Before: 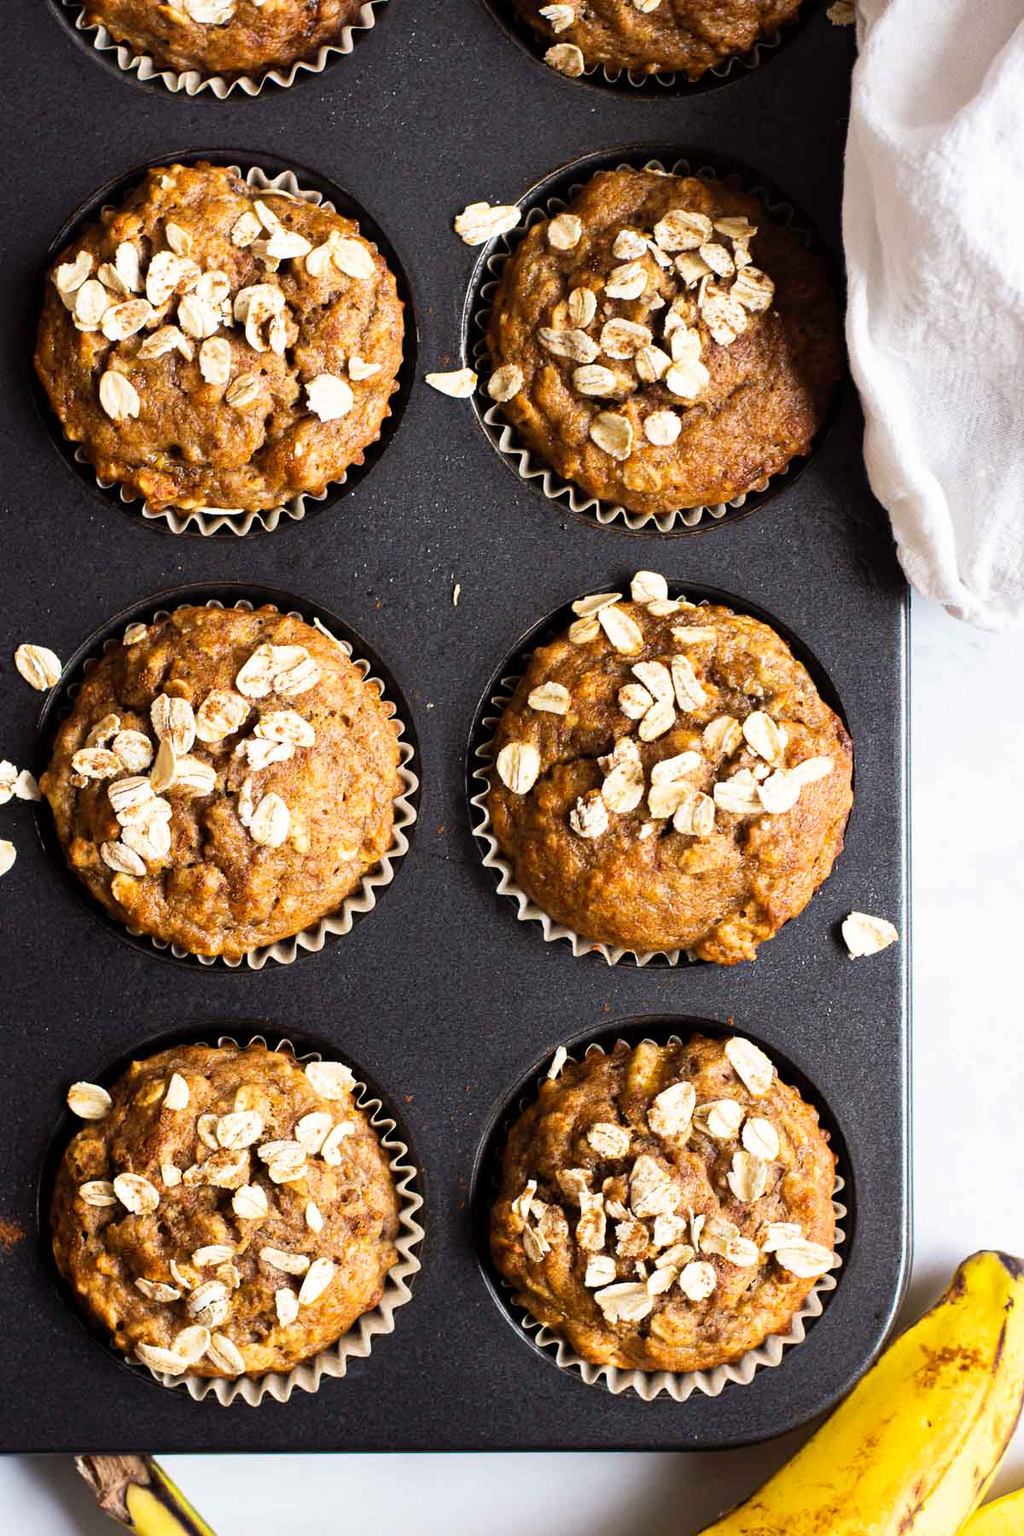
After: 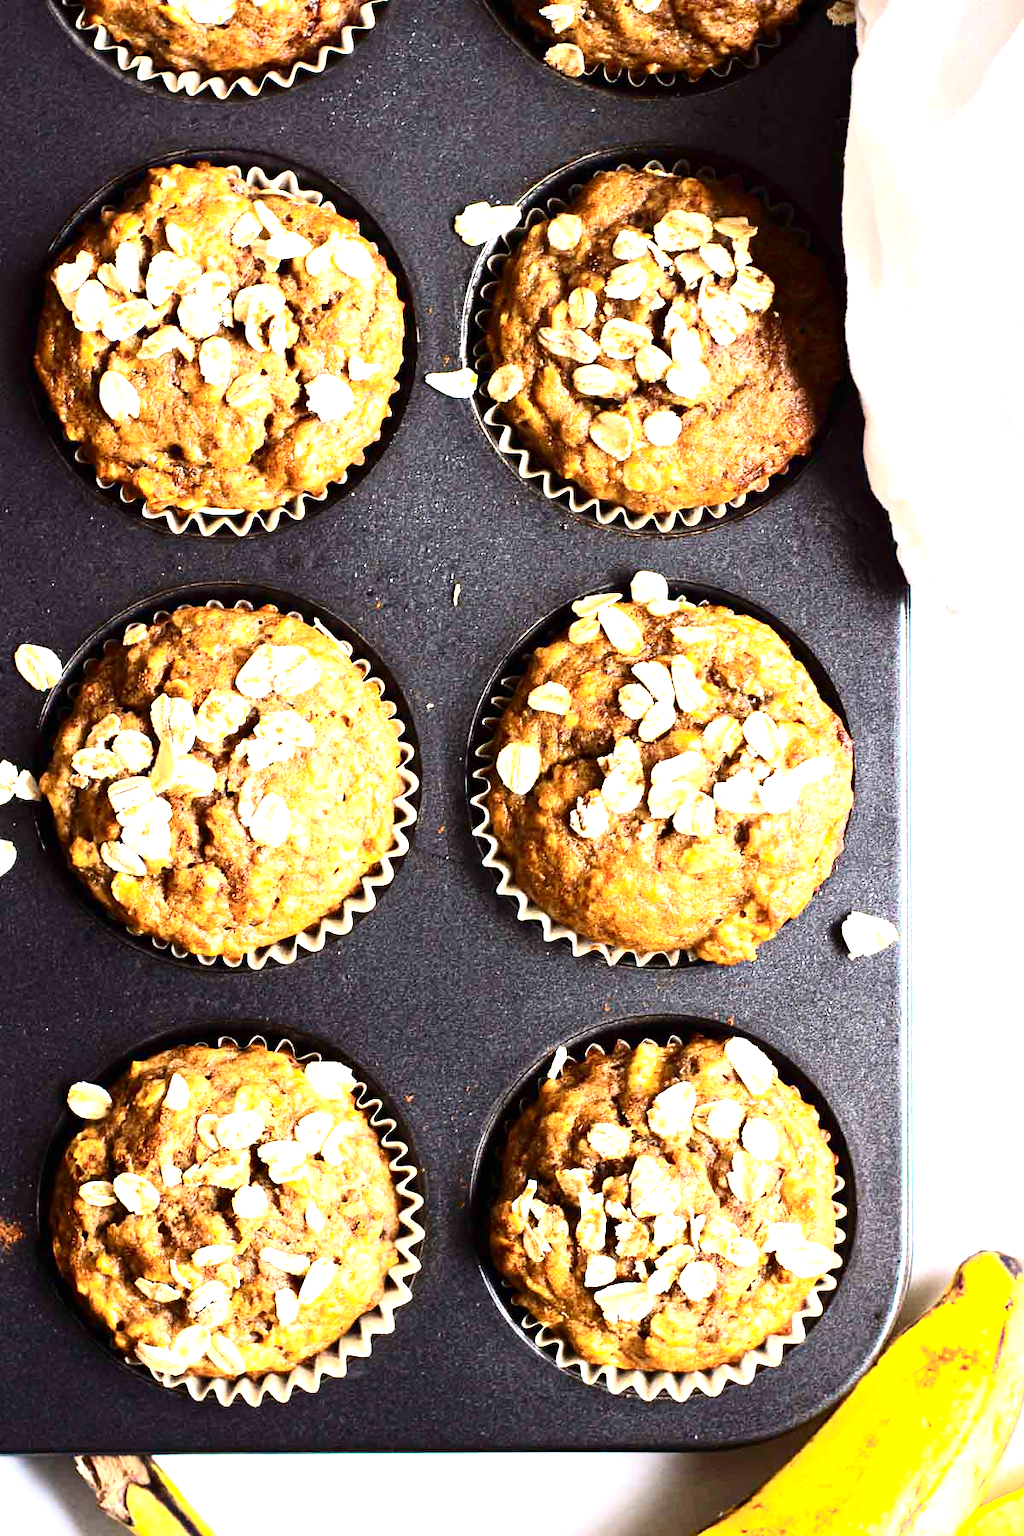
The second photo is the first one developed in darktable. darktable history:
exposure: black level correction 0, exposure 1.35 EV, compensate exposure bias true, compensate highlight preservation false
contrast brightness saturation: contrast 0.28
